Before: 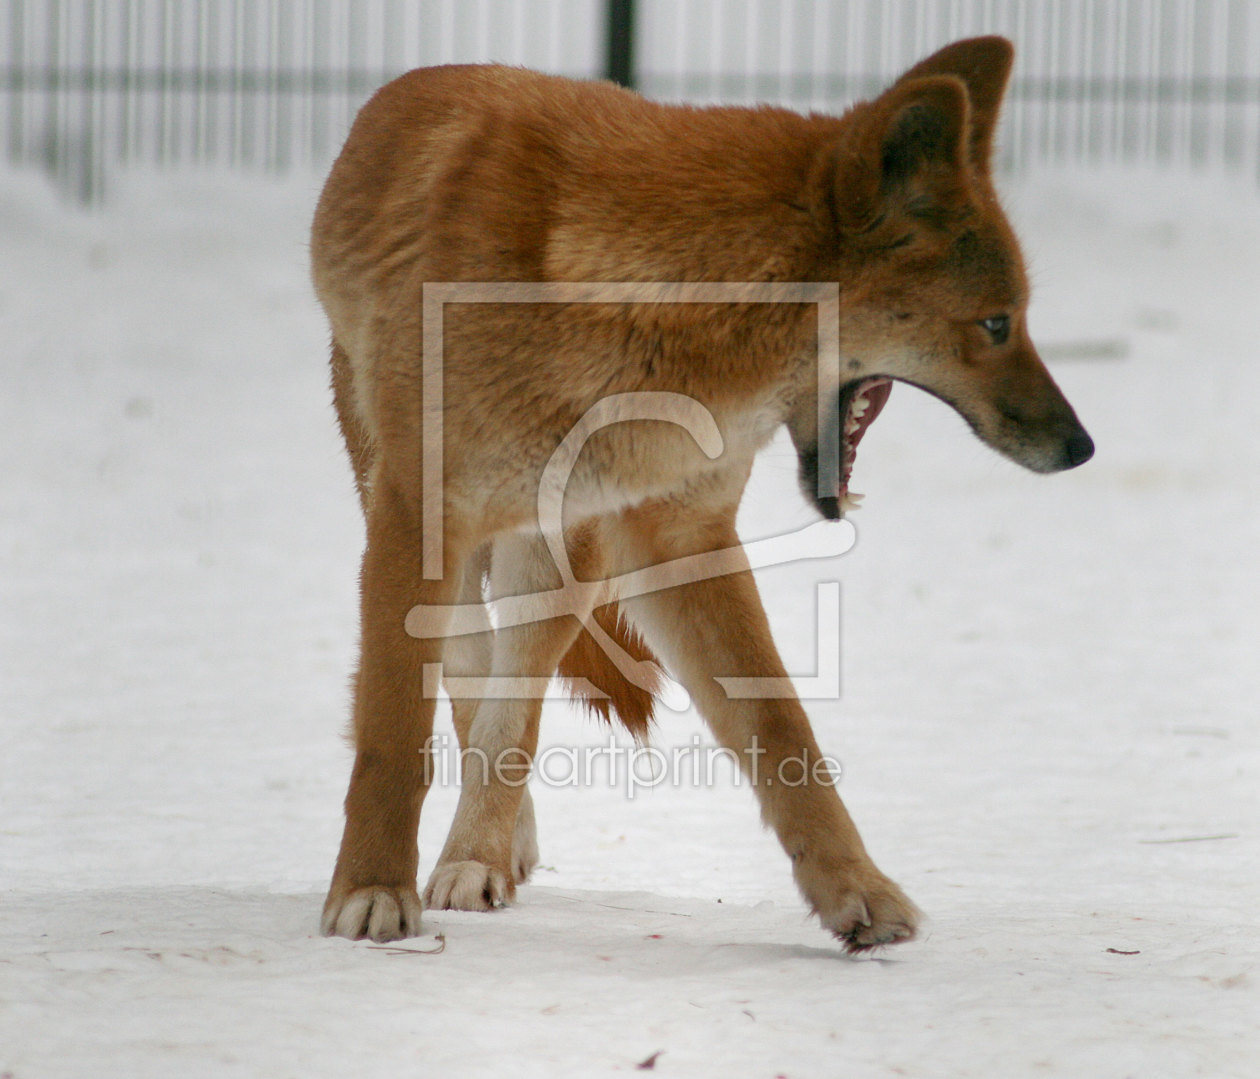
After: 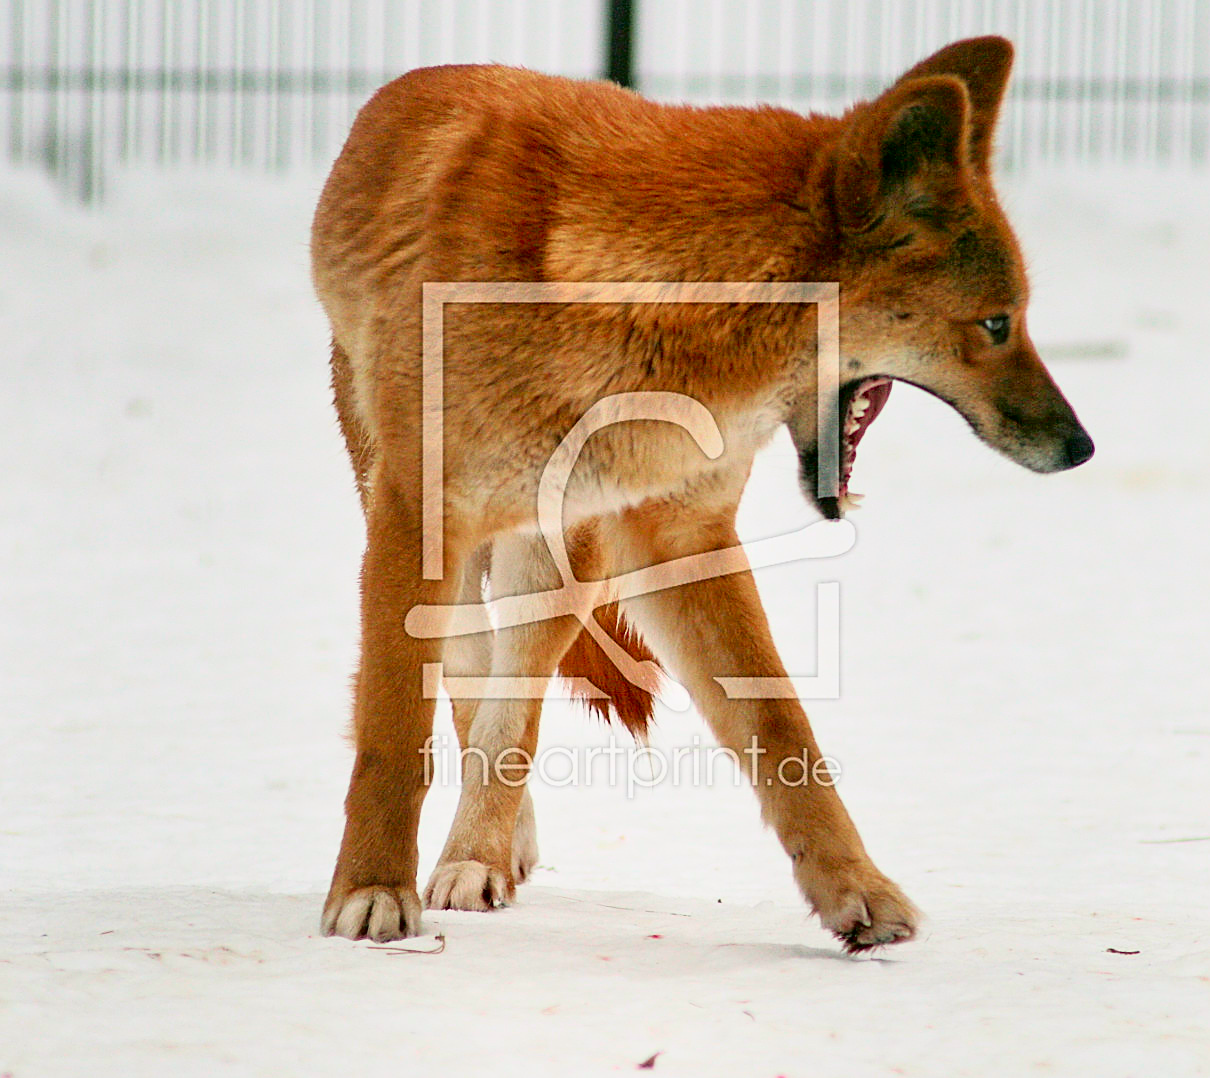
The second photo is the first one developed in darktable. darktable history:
contrast equalizer: octaves 7, y [[0.535, 0.543, 0.548, 0.548, 0.542, 0.532], [0.5 ×6], [0.5 ×6], [0 ×6], [0 ×6]]
crop: right 3.902%, bottom 0.042%
tone curve: curves: ch0 [(0, 0.005) (0.103, 0.097) (0.18, 0.22) (0.378, 0.482) (0.504, 0.631) (0.663, 0.801) (0.834, 0.914) (1, 0.971)]; ch1 [(0, 0) (0.172, 0.123) (0.324, 0.253) (0.396, 0.388) (0.478, 0.461) (0.499, 0.498) (0.545, 0.587) (0.604, 0.692) (0.704, 0.818) (1, 1)]; ch2 [(0, 0) (0.411, 0.424) (0.496, 0.5) (0.521, 0.537) (0.555, 0.585) (0.628, 0.703) (1, 1)], color space Lab, independent channels, preserve colors none
sharpen: on, module defaults
